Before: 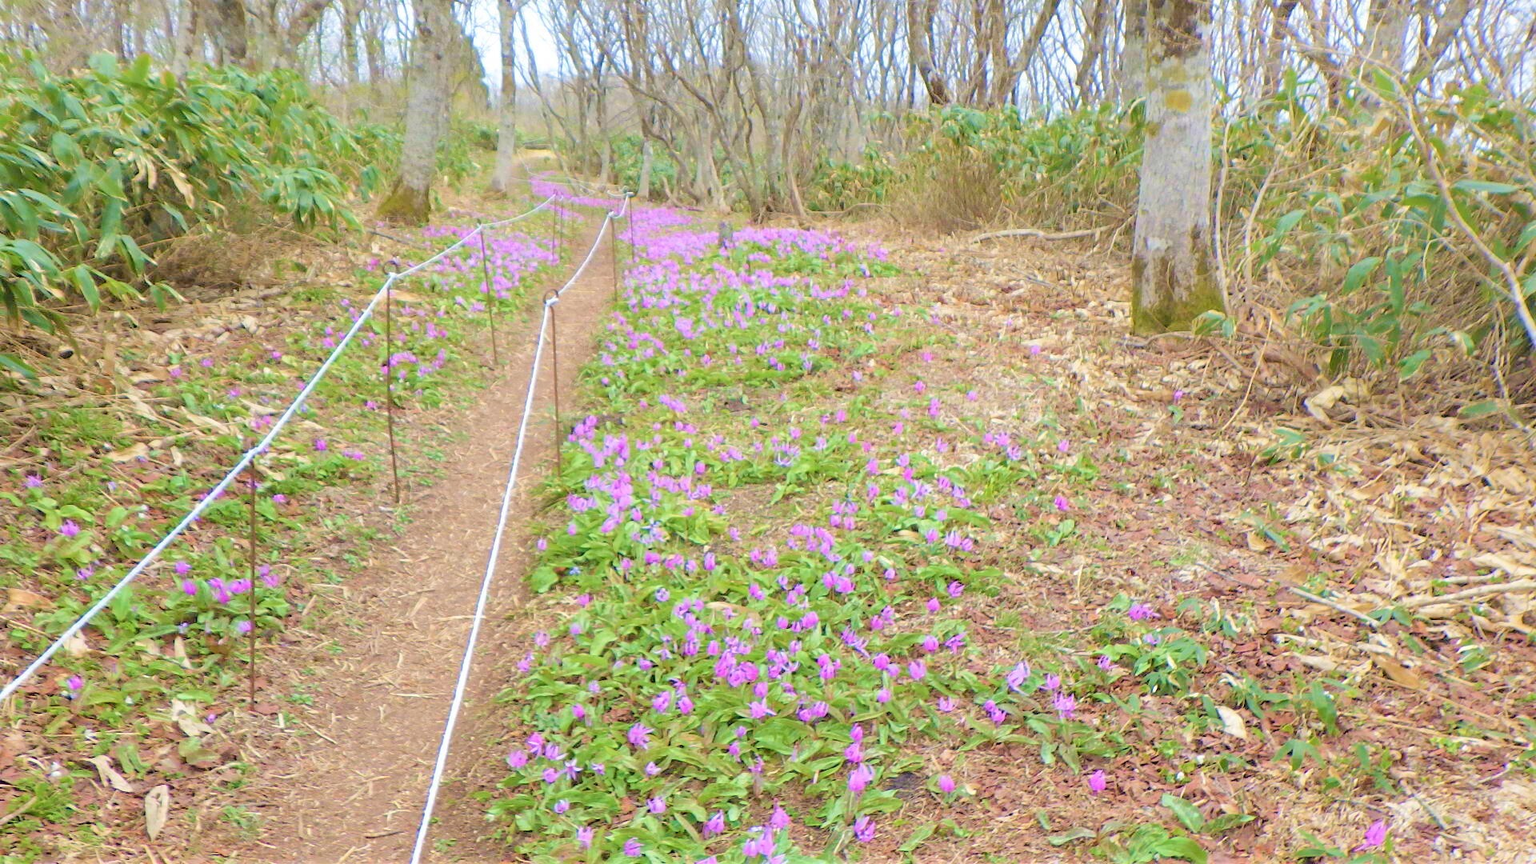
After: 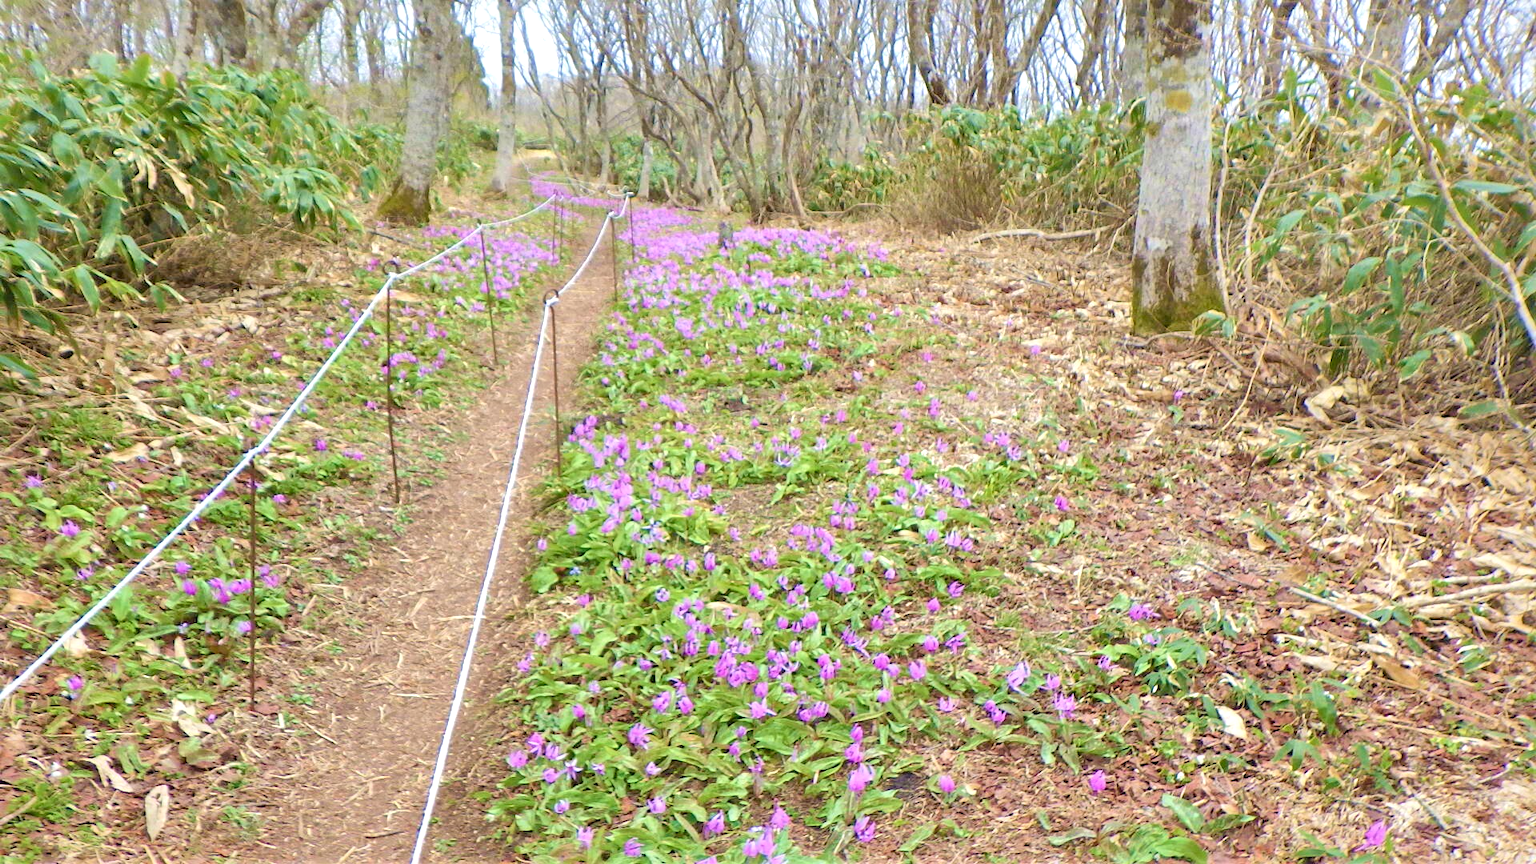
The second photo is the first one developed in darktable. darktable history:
local contrast: mode bilateral grid, contrast 24, coarseness 59, detail 151%, midtone range 0.2
